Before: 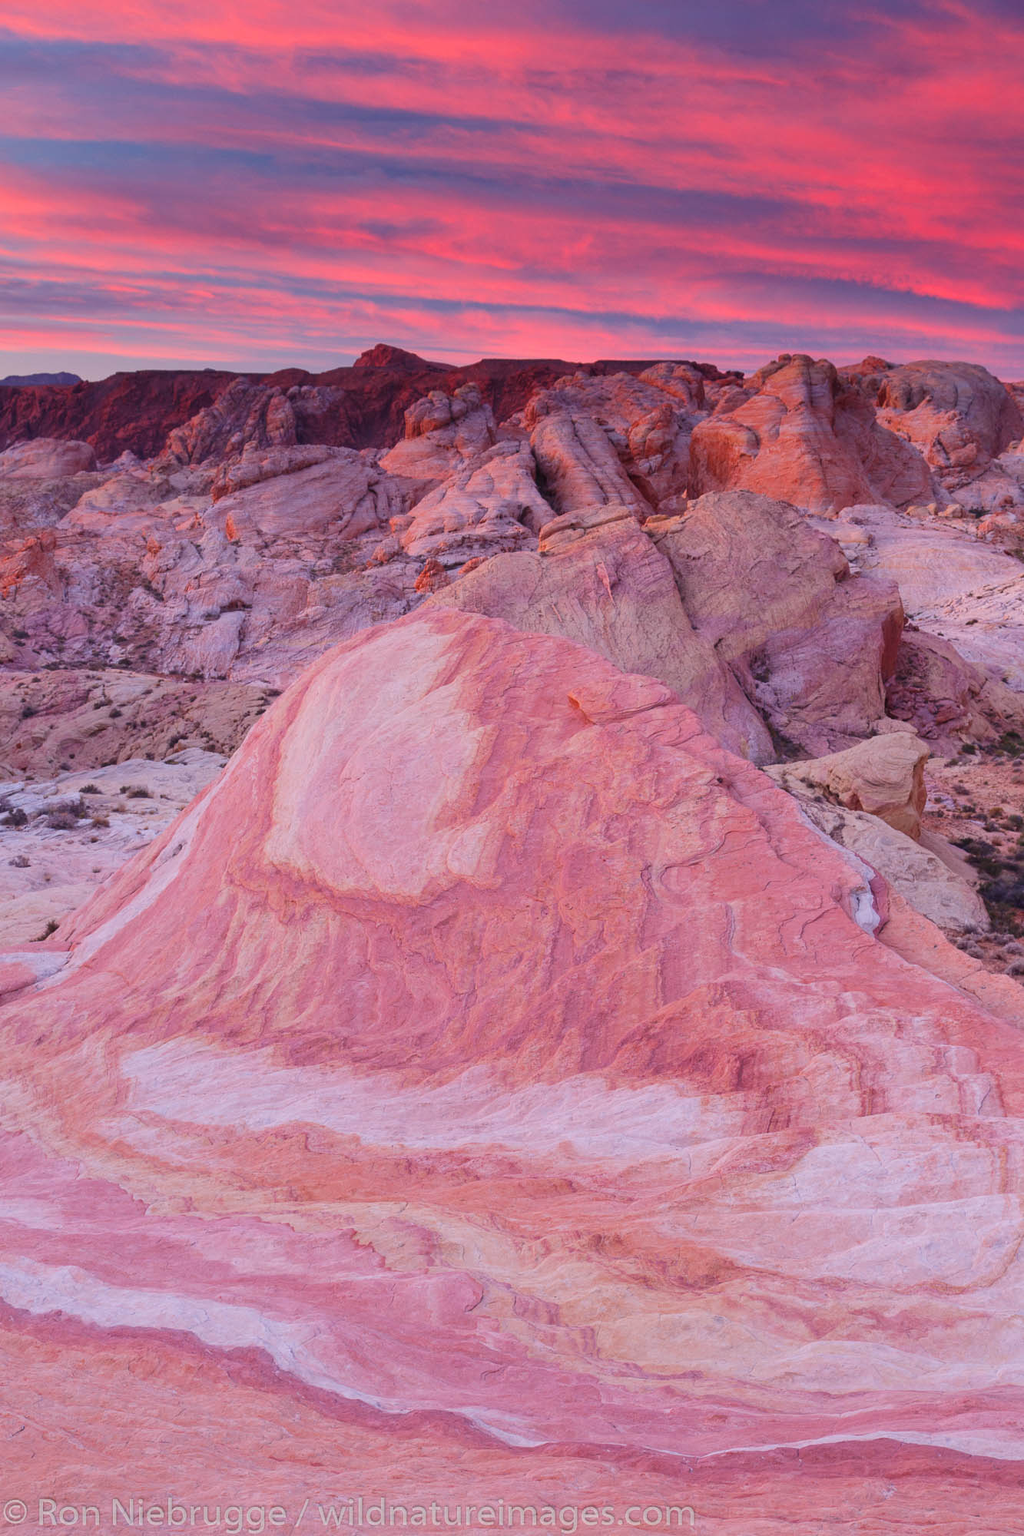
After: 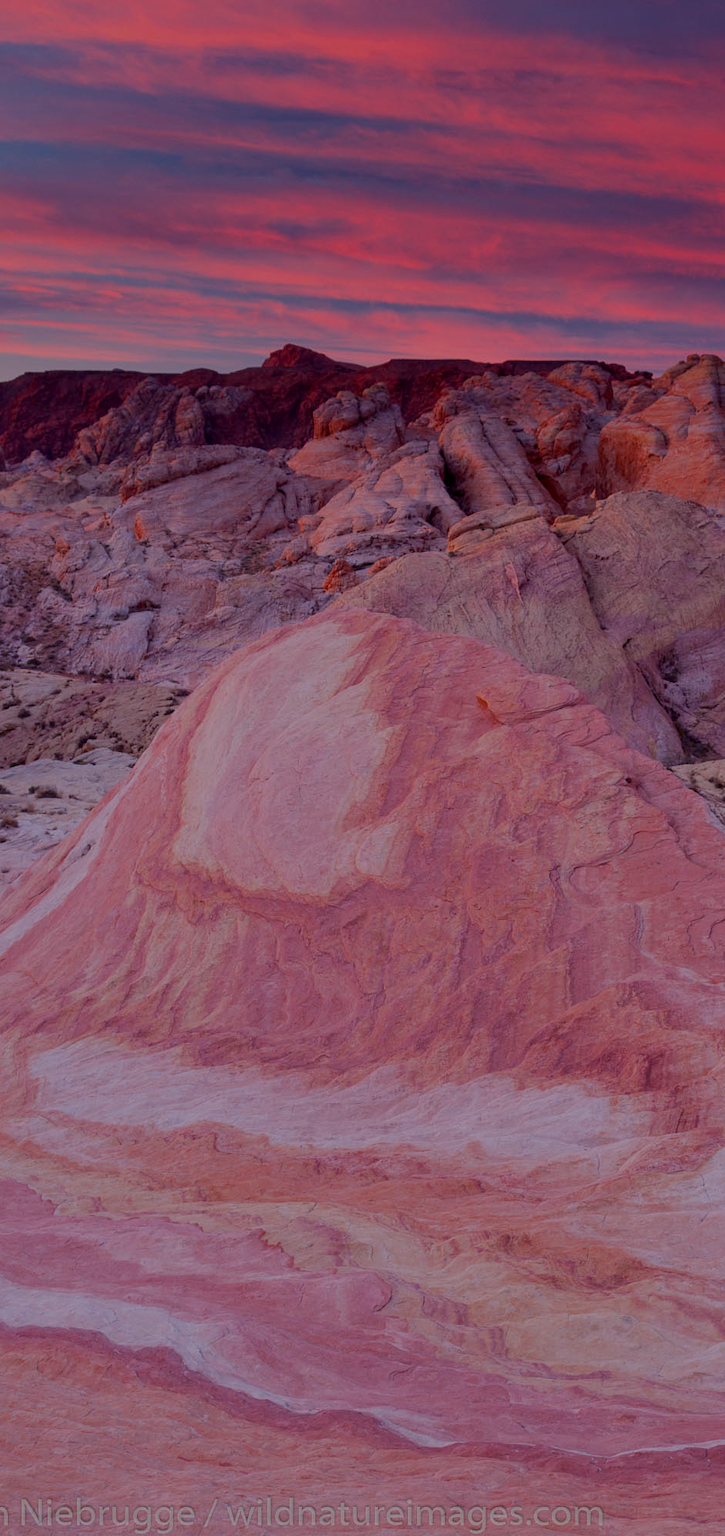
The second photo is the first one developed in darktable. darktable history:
crop and rotate: left 8.971%, right 20.069%
exposure: black level correction 0.011, compensate exposure bias true, compensate highlight preservation false
